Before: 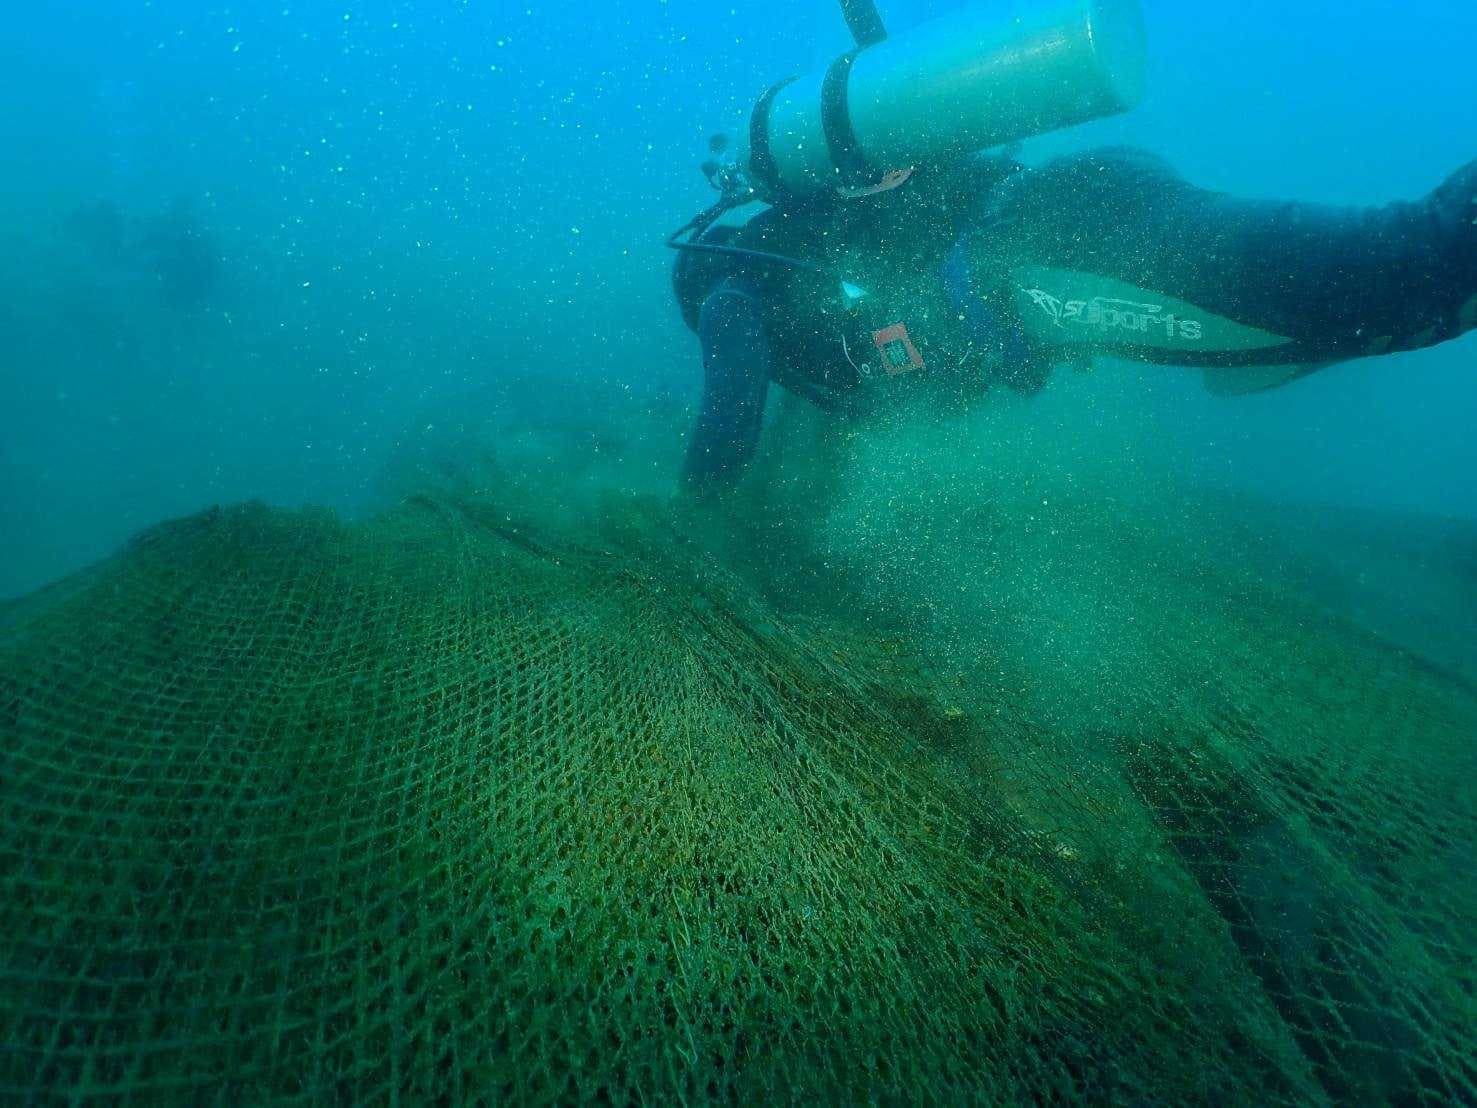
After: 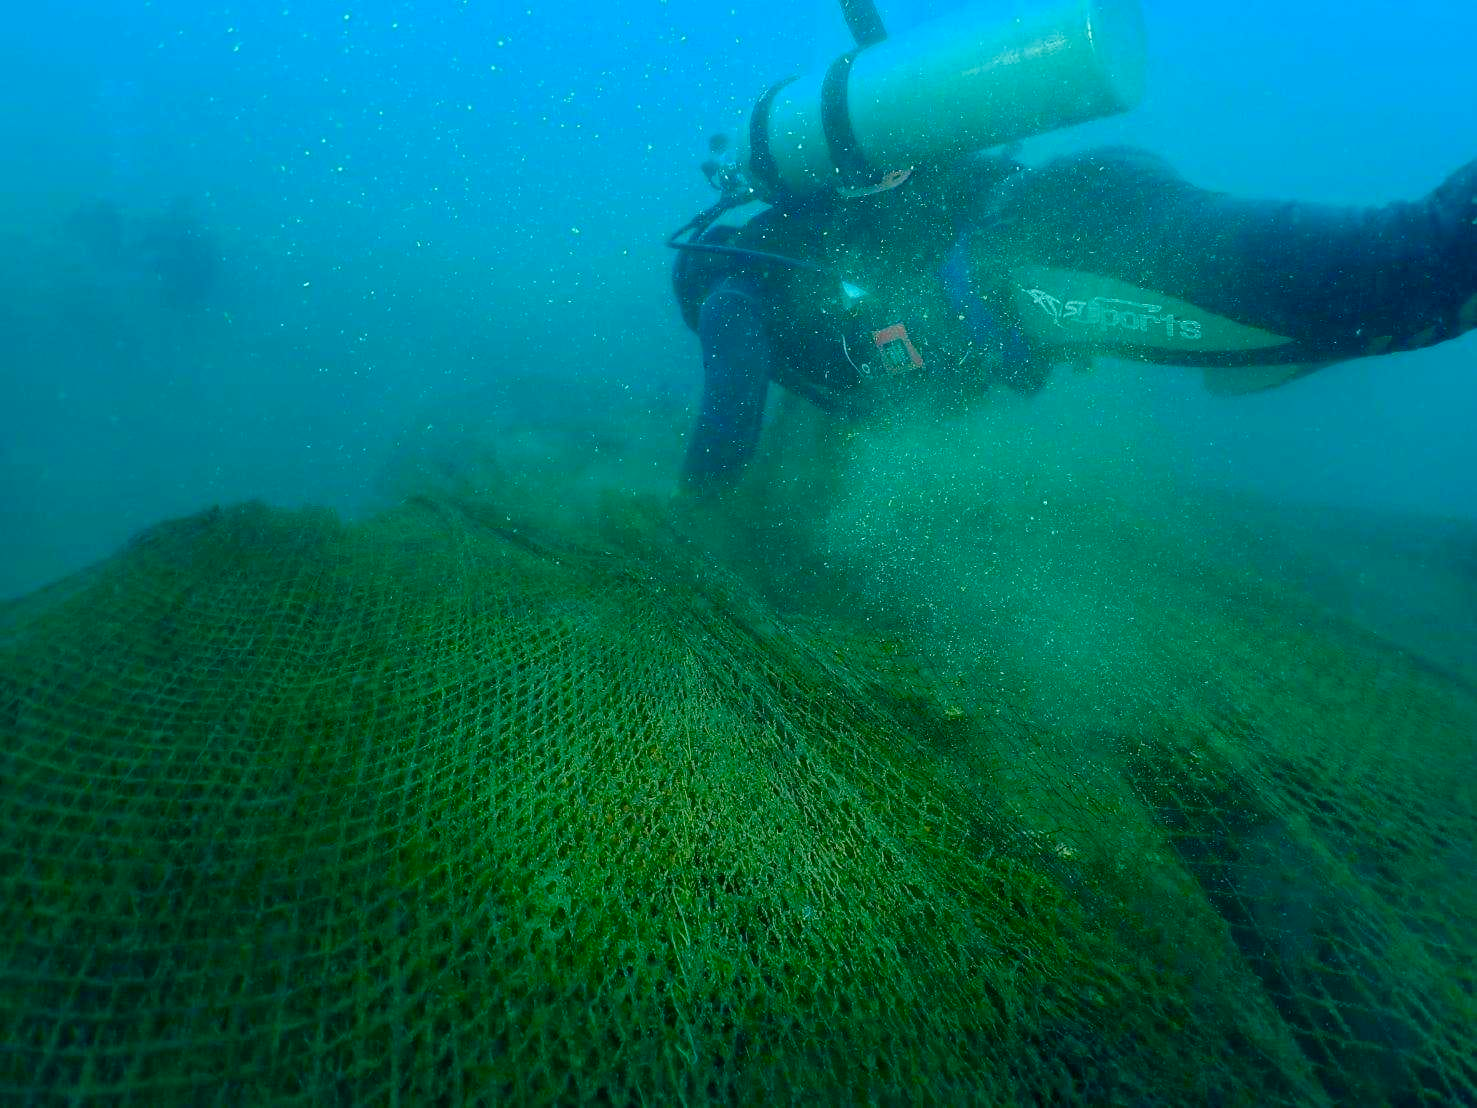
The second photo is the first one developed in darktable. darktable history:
color balance rgb: perceptual saturation grading › global saturation 20%, perceptual saturation grading › highlights -25%, perceptual saturation grading › shadows 50%
tone equalizer: on, module defaults
exposure: compensate highlight preservation false
